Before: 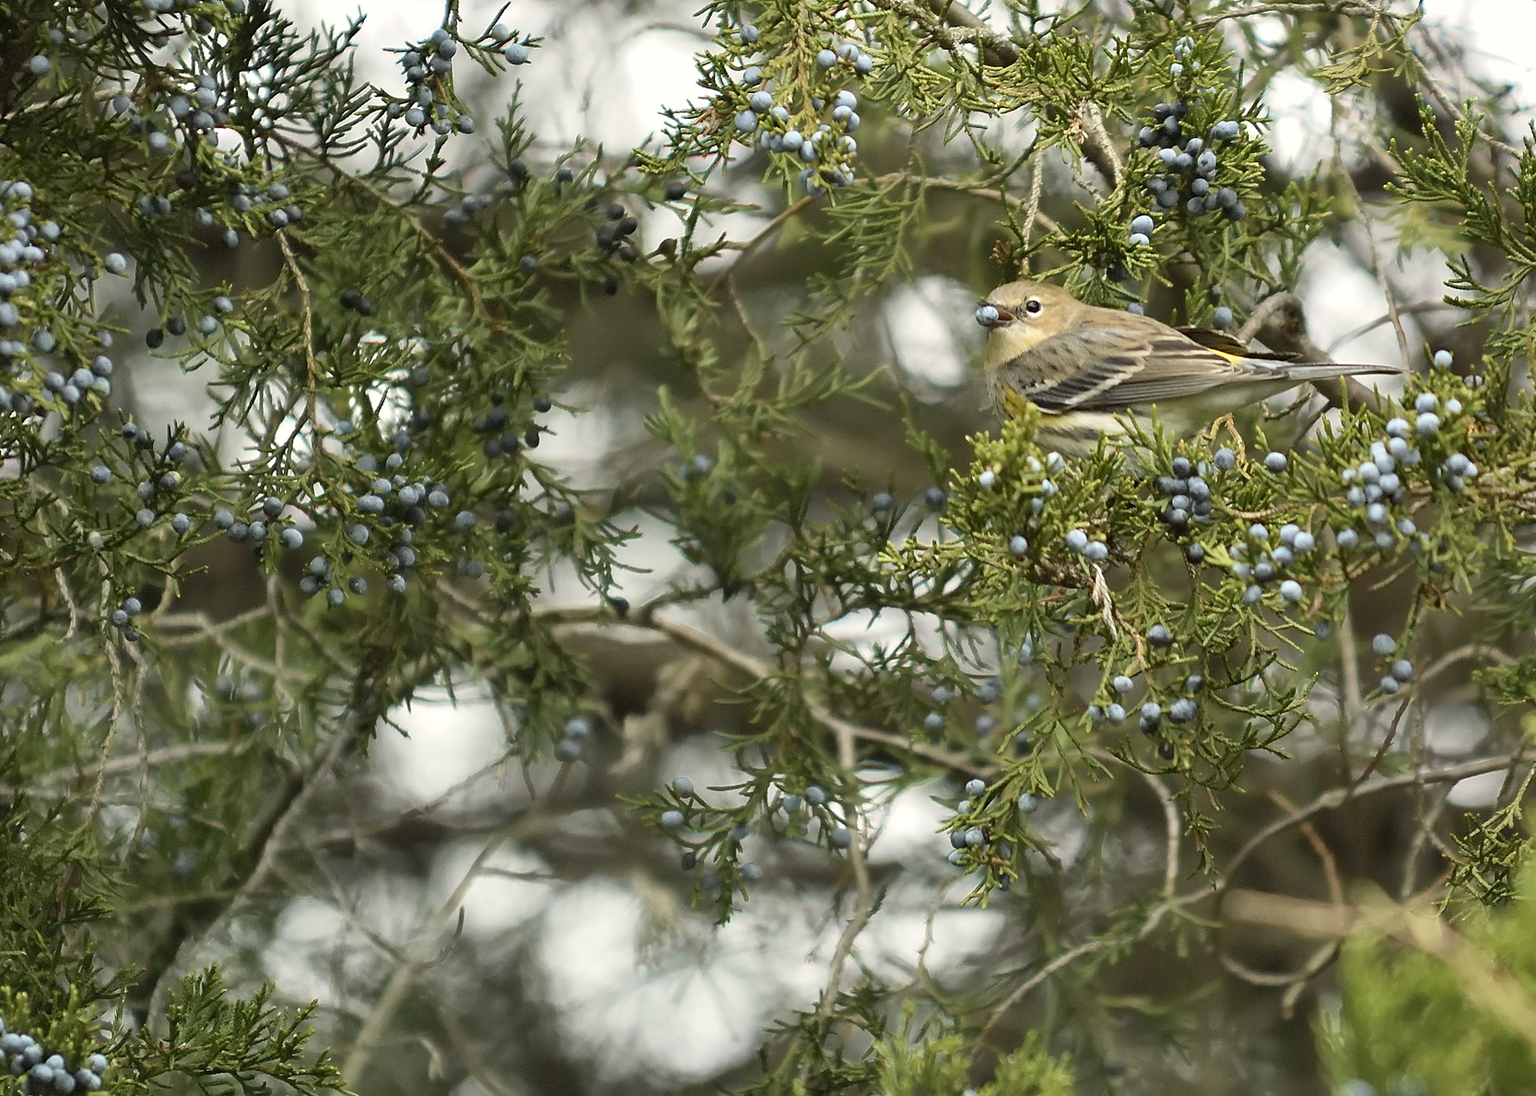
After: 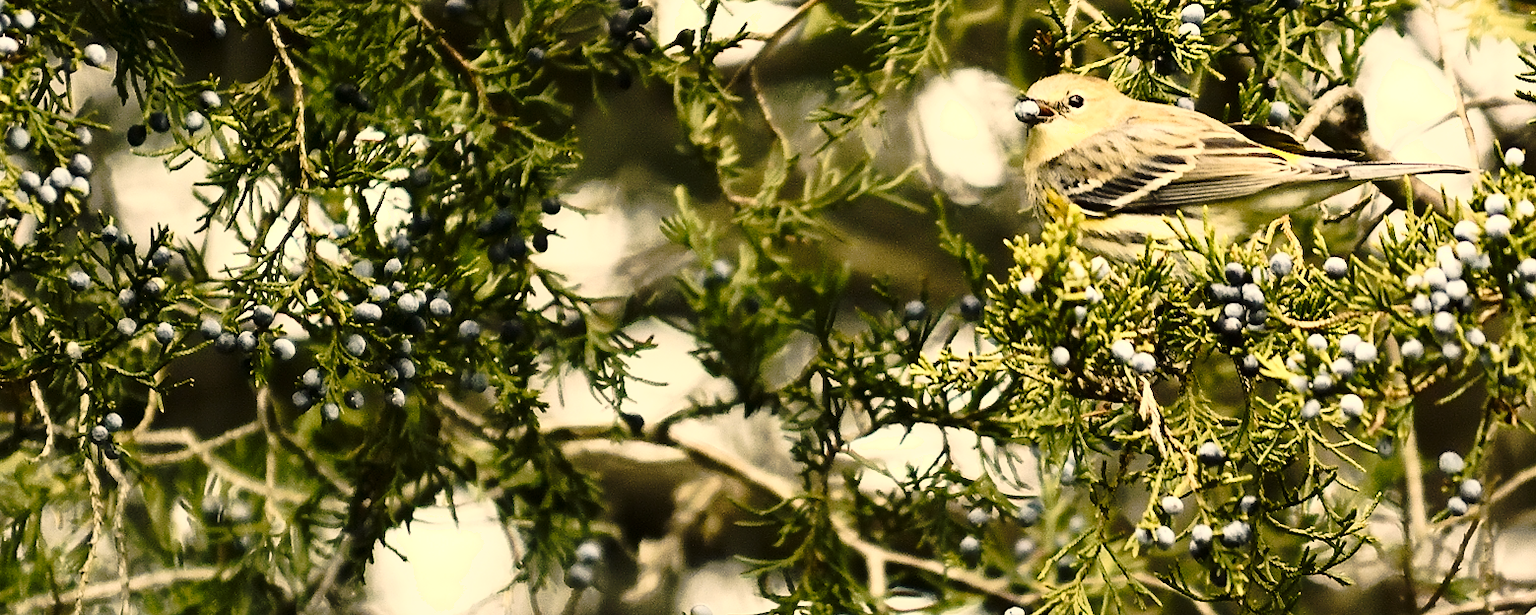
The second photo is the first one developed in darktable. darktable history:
shadows and highlights: shadows -0.171, highlights 41.85
color balance rgb: highlights gain › chroma 8.129%, highlights gain › hue 81.31°, perceptual saturation grading › global saturation 0.18%, global vibrance 20%
contrast brightness saturation: contrast 0.297
tone equalizer: -8 EV -0.408 EV, -7 EV -0.4 EV, -6 EV -0.346 EV, -5 EV -0.246 EV, -3 EV 0.212 EV, -2 EV 0.342 EV, -1 EV 0.375 EV, +0 EV 0.428 EV
crop: left 1.747%, top 19.372%, right 4.707%, bottom 28.082%
tone curve: curves: ch0 [(0, 0) (0.081, 0.044) (0.192, 0.125) (0.283, 0.238) (0.416, 0.449) (0.495, 0.524) (0.686, 0.743) (0.826, 0.865) (0.978, 0.988)]; ch1 [(0, 0) (0.161, 0.092) (0.35, 0.33) (0.392, 0.392) (0.427, 0.426) (0.479, 0.472) (0.505, 0.497) (0.521, 0.514) (0.547, 0.568) (0.579, 0.597) (0.625, 0.627) (0.678, 0.733) (1, 1)]; ch2 [(0, 0) (0.346, 0.362) (0.404, 0.427) (0.502, 0.495) (0.531, 0.523) (0.549, 0.554) (0.582, 0.596) (0.629, 0.642) (0.717, 0.678) (1, 1)], preserve colors none
color correction: highlights a* 6, highlights b* 4.91
